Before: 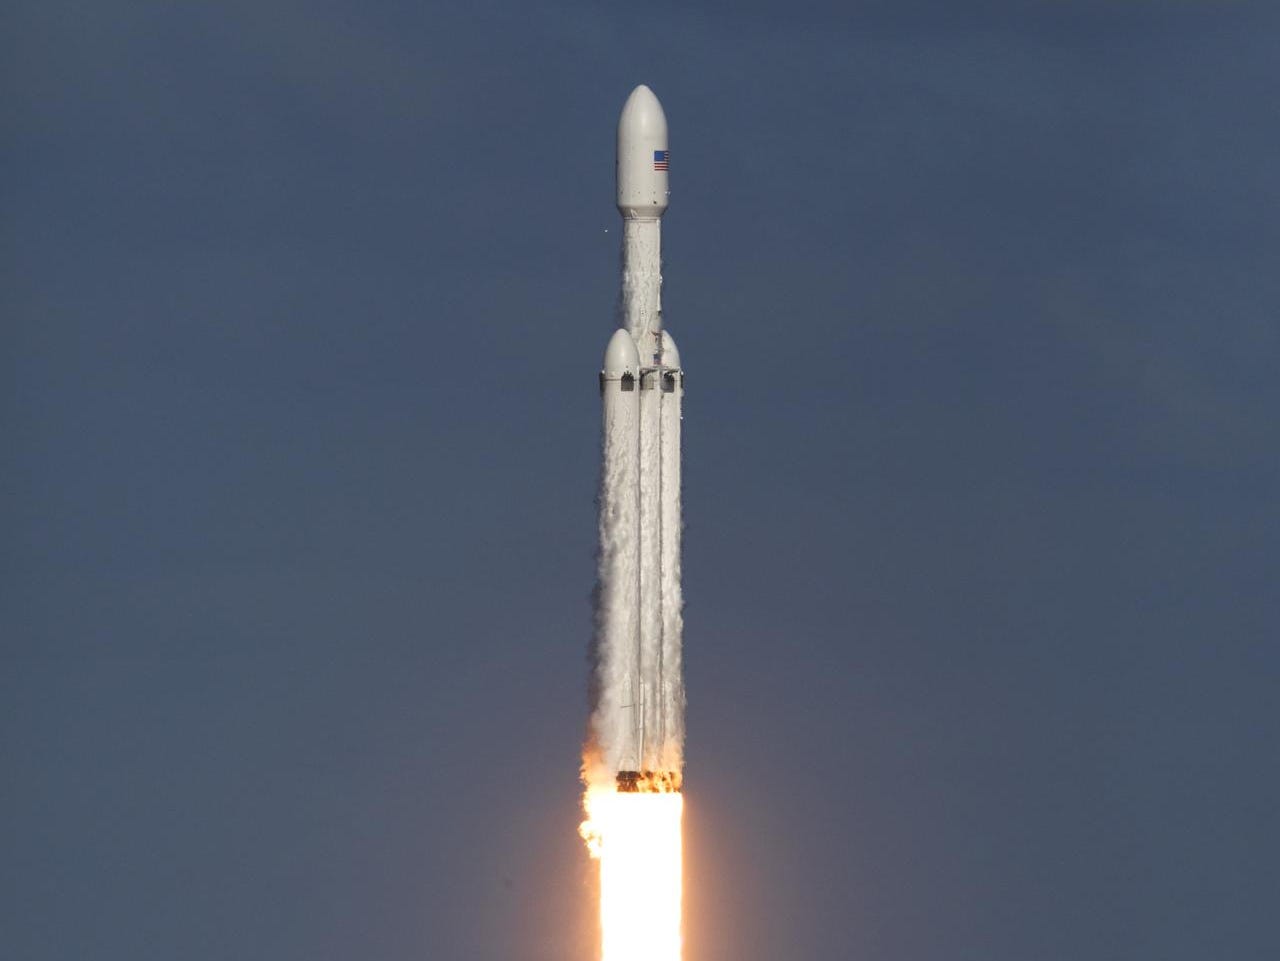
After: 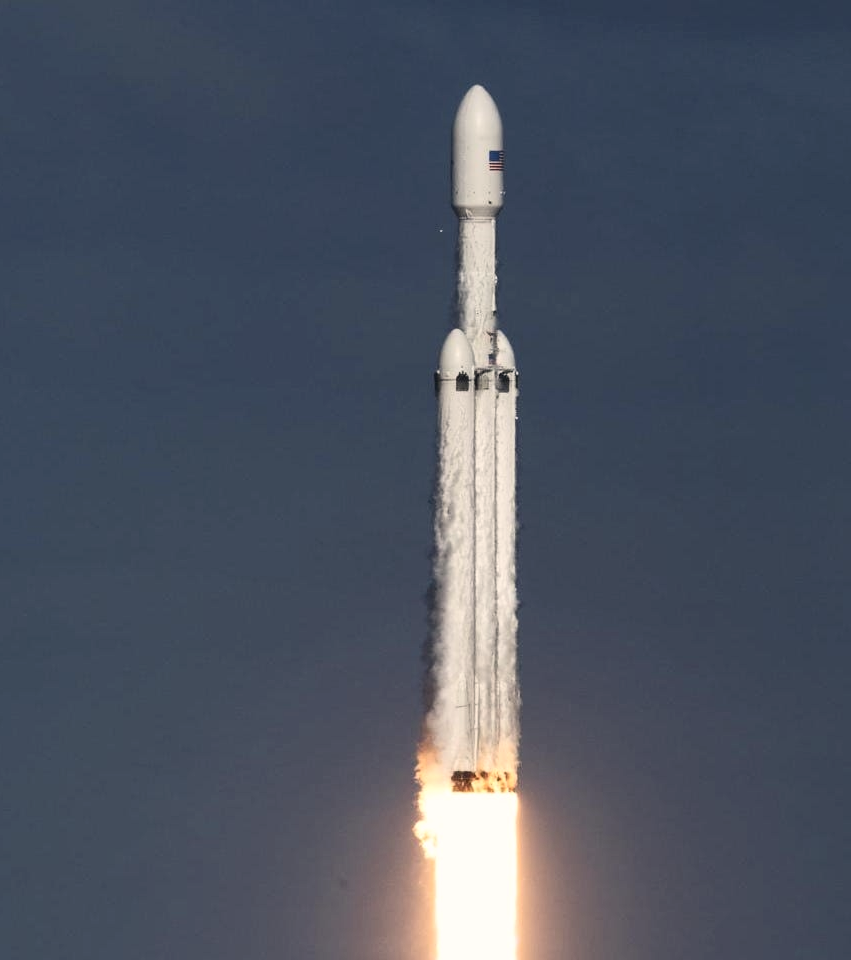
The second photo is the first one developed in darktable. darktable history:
contrast brightness saturation: contrast 0.222
color correction: highlights a* 2.85, highlights b* 5.03, shadows a* -1.83, shadows b* -4.85, saturation 0.783
crop and rotate: left 12.903%, right 20.595%
